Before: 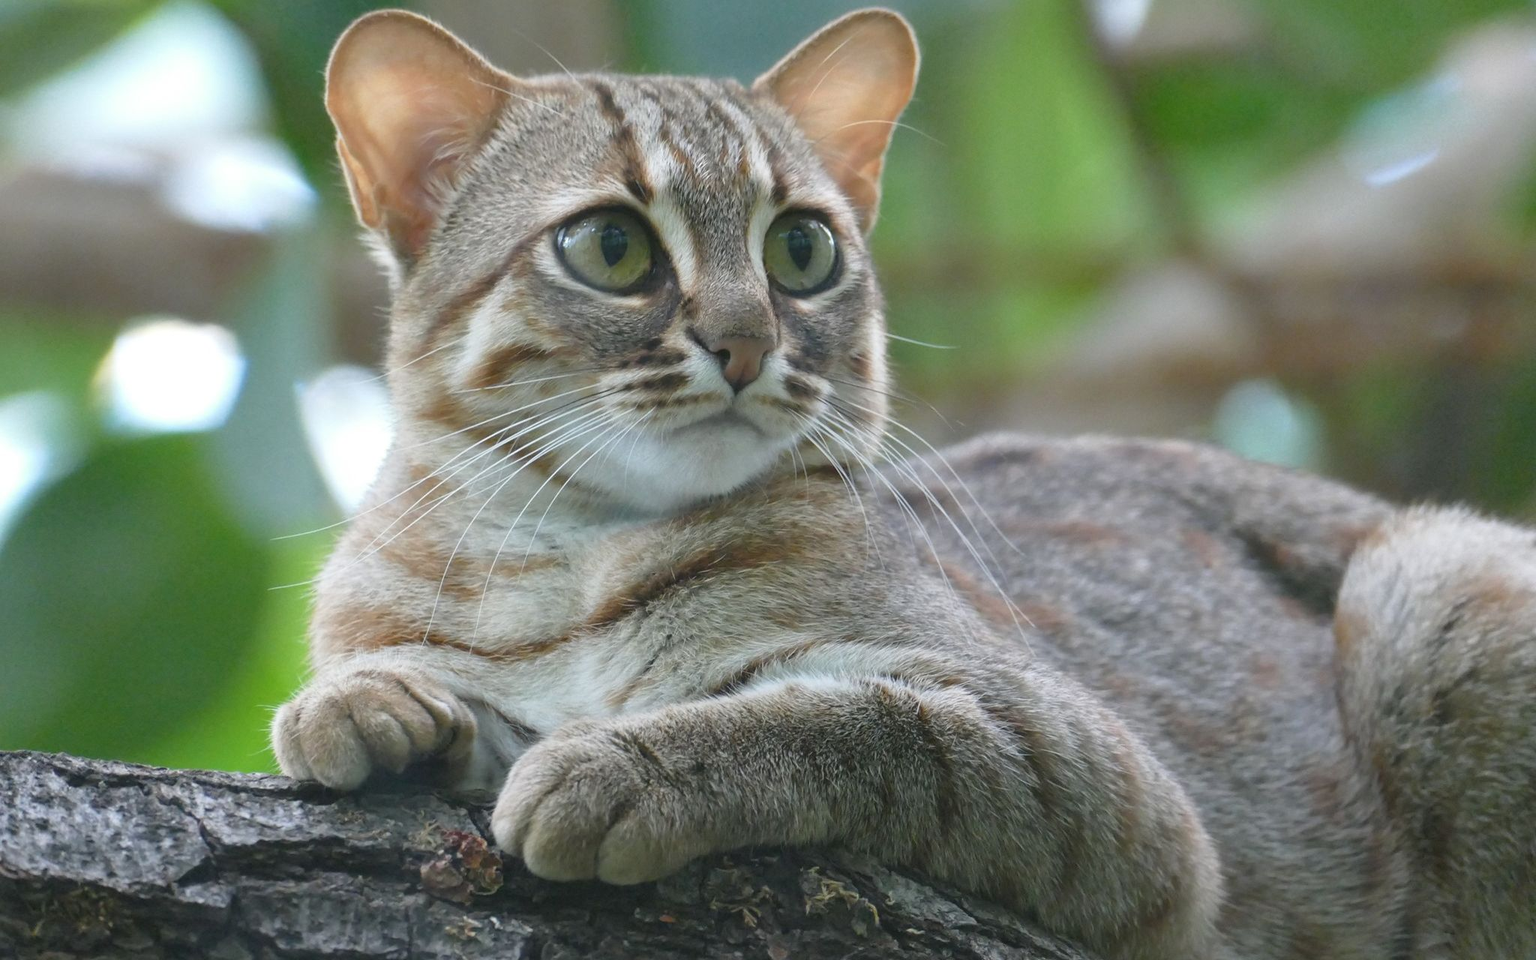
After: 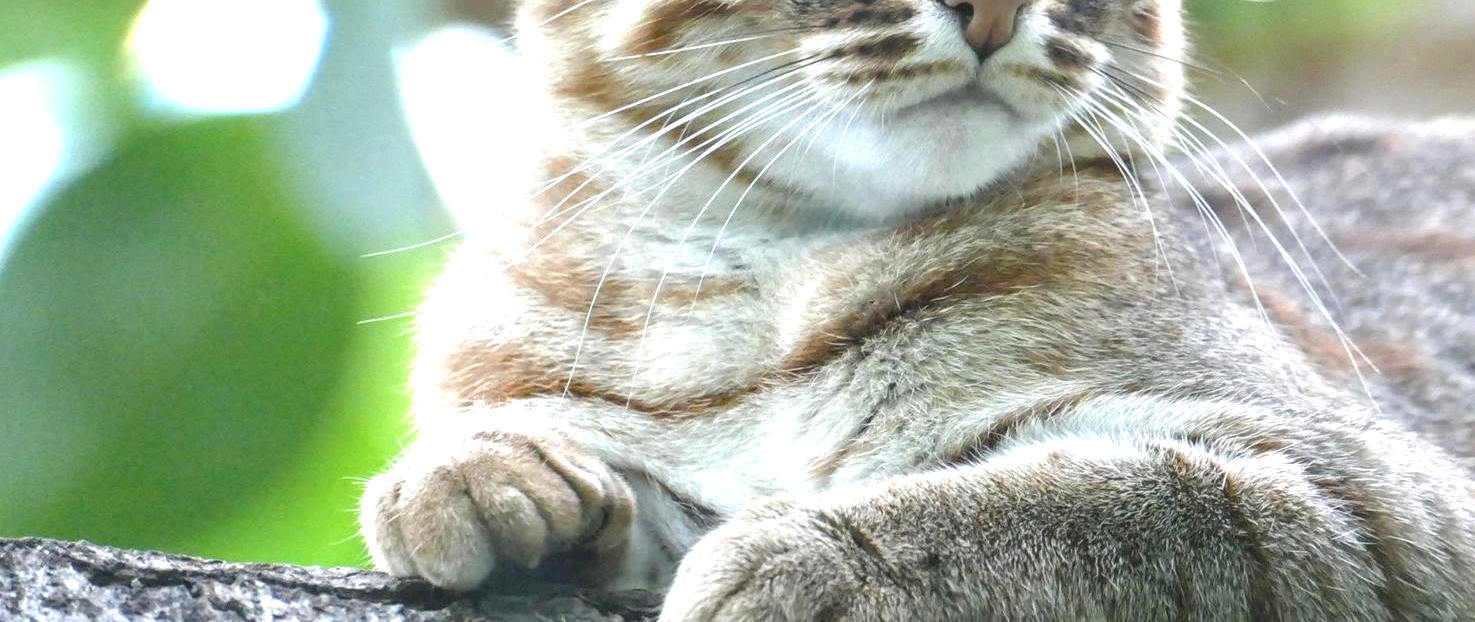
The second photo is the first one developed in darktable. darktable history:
crop: top 36.175%, right 27.976%, bottom 15.172%
exposure: black level correction 0, exposure 0.897 EV, compensate highlight preservation false
local contrast: detail 130%
